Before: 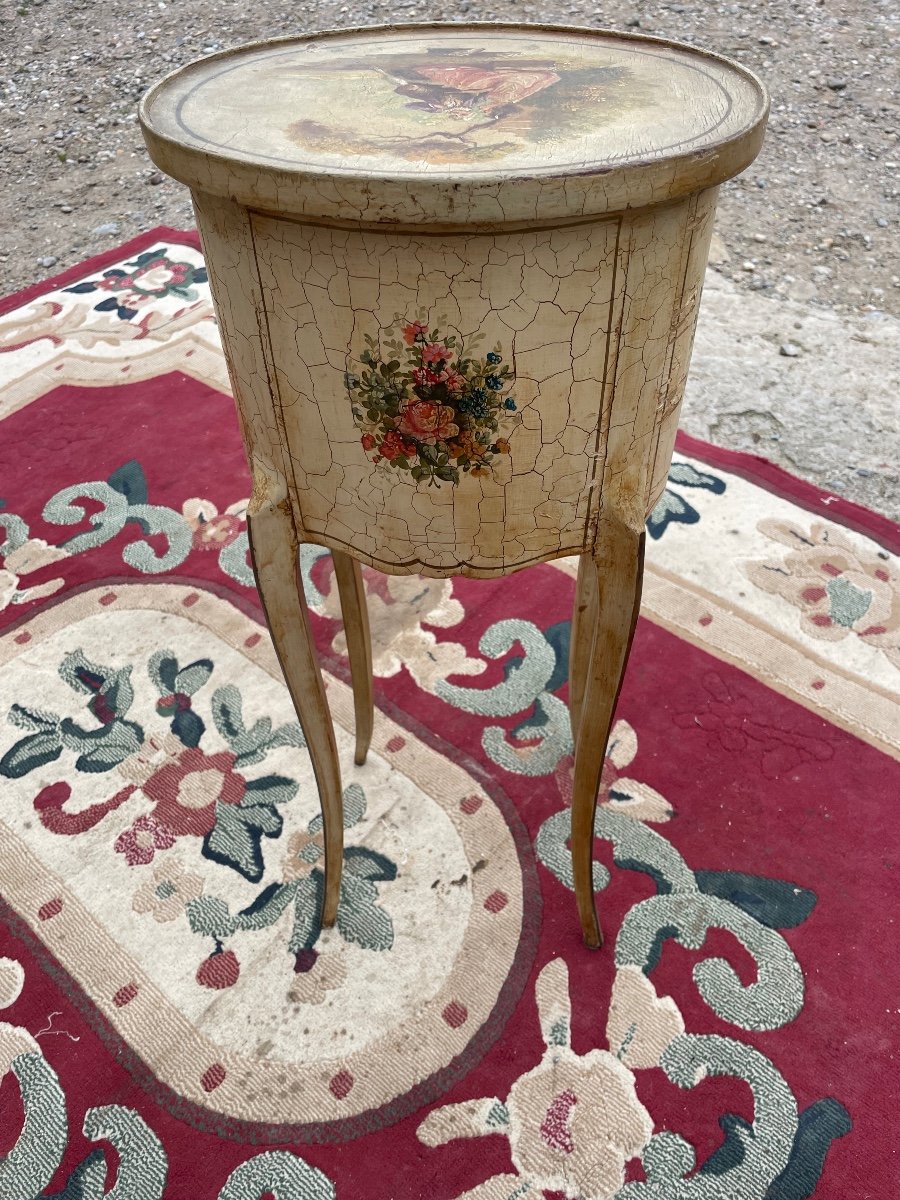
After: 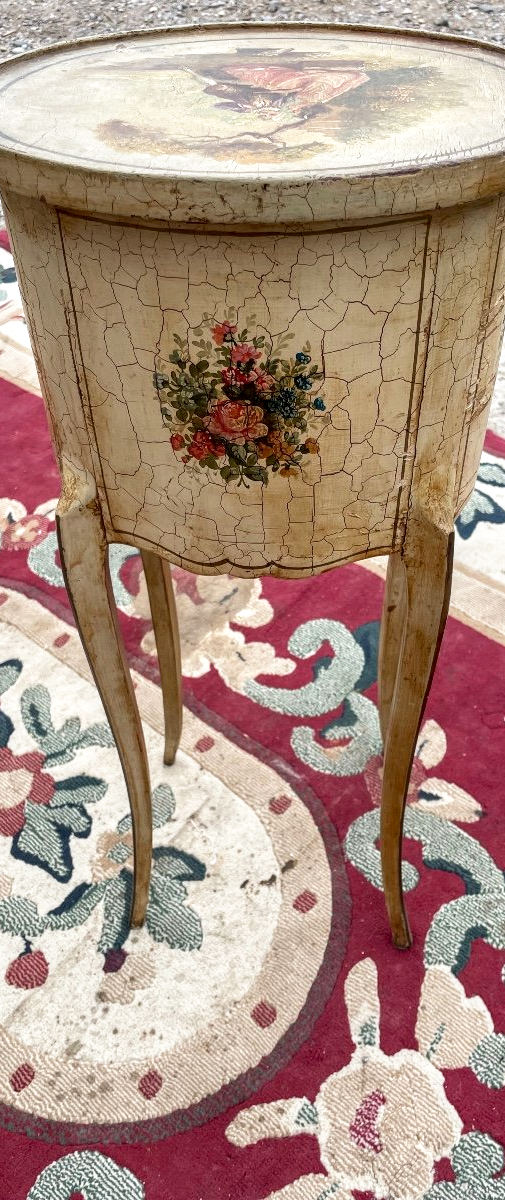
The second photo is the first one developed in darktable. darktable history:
local contrast: on, module defaults
crop: left 21.272%, right 22.547%
tone equalizer: edges refinement/feathering 500, mask exposure compensation -1.57 EV, preserve details no
color correction: highlights b* 0.043
base curve: curves: ch0 [(0, 0) (0.688, 0.865) (1, 1)], preserve colors none
exposure: black level correction 0.002, compensate highlight preservation false
